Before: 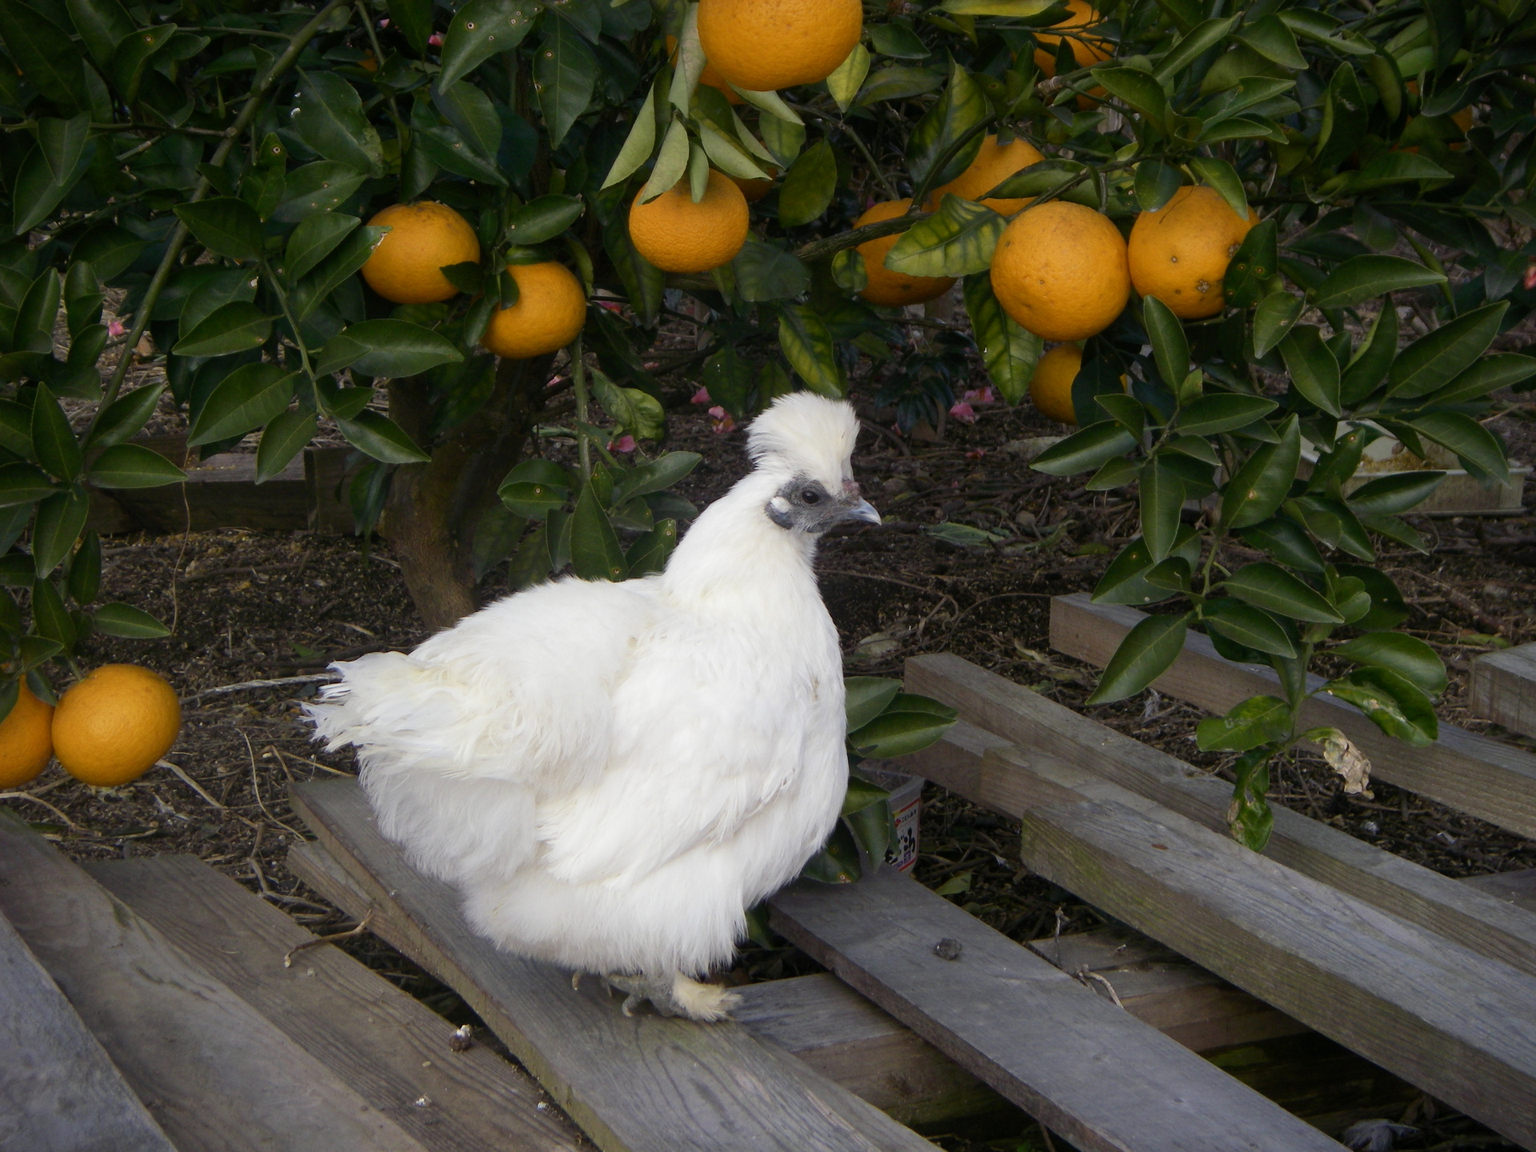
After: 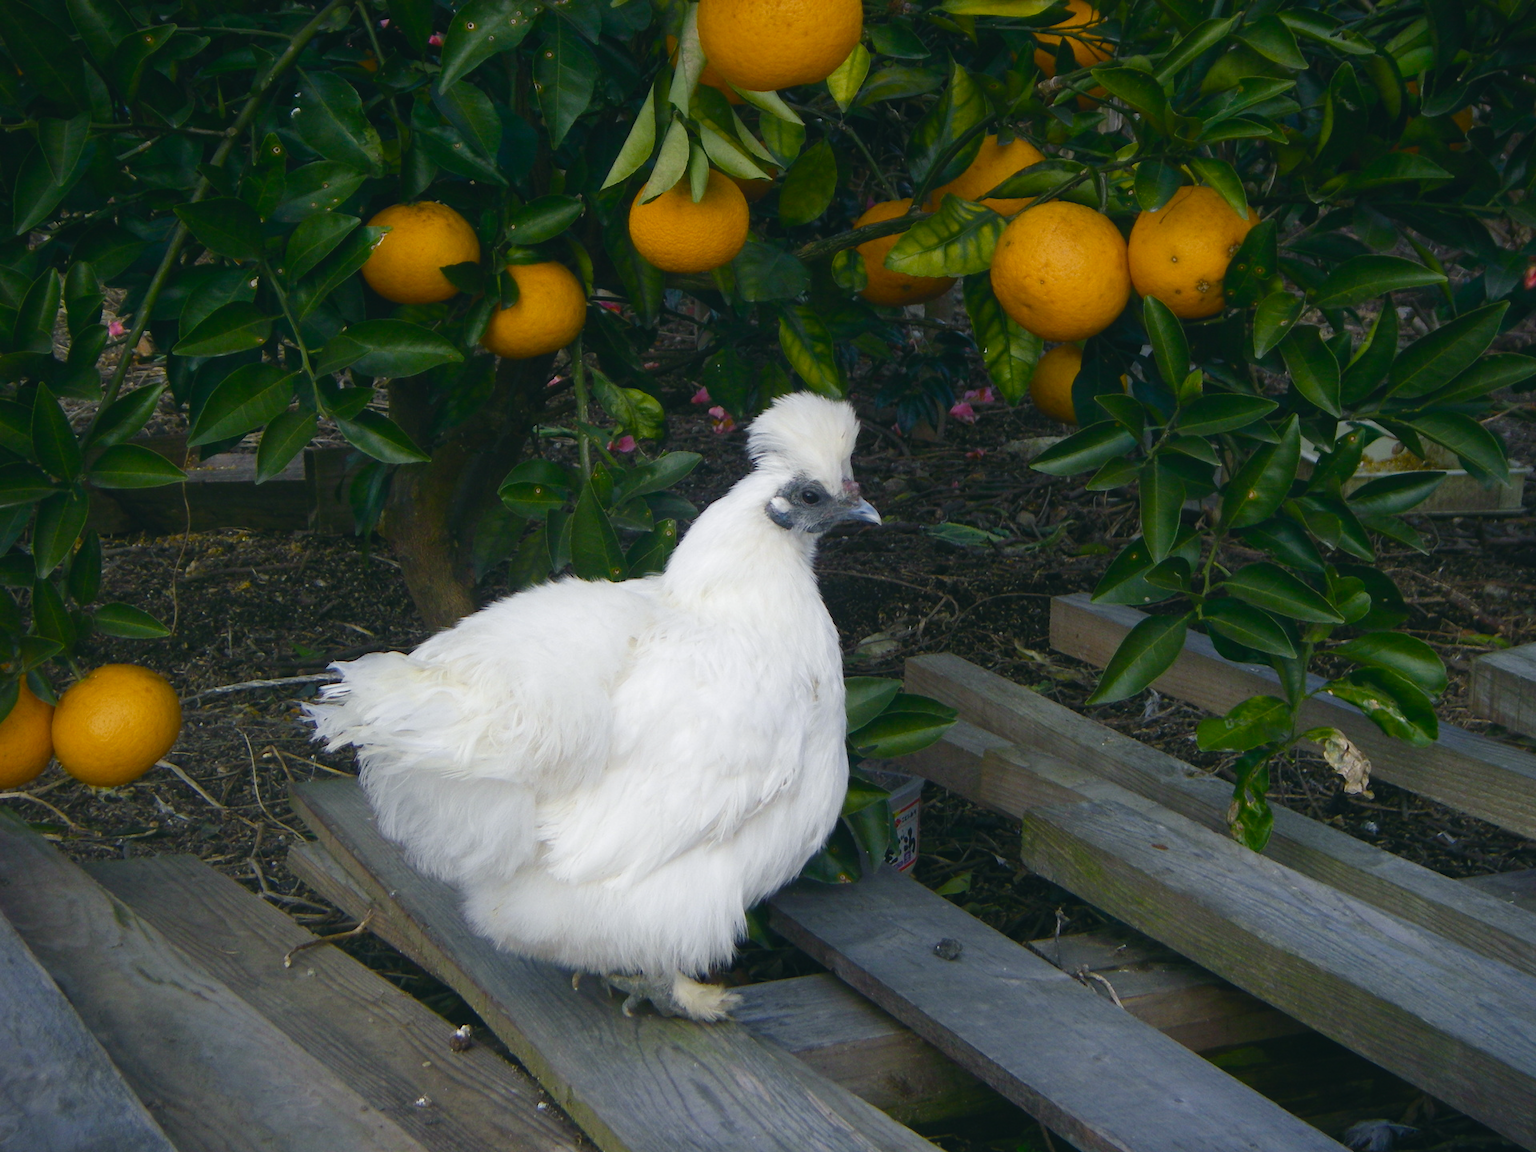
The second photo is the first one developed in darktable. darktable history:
color balance rgb: power › luminance -7.678%, power › chroma 1.11%, power › hue 217.55°, global offset › luminance 0.772%, linear chroma grading › shadows 19.771%, linear chroma grading › highlights 3.103%, linear chroma grading › mid-tones 10.609%, perceptual saturation grading › global saturation 20%, perceptual saturation grading › highlights -24.954%, perceptual saturation grading › shadows 25.836%
